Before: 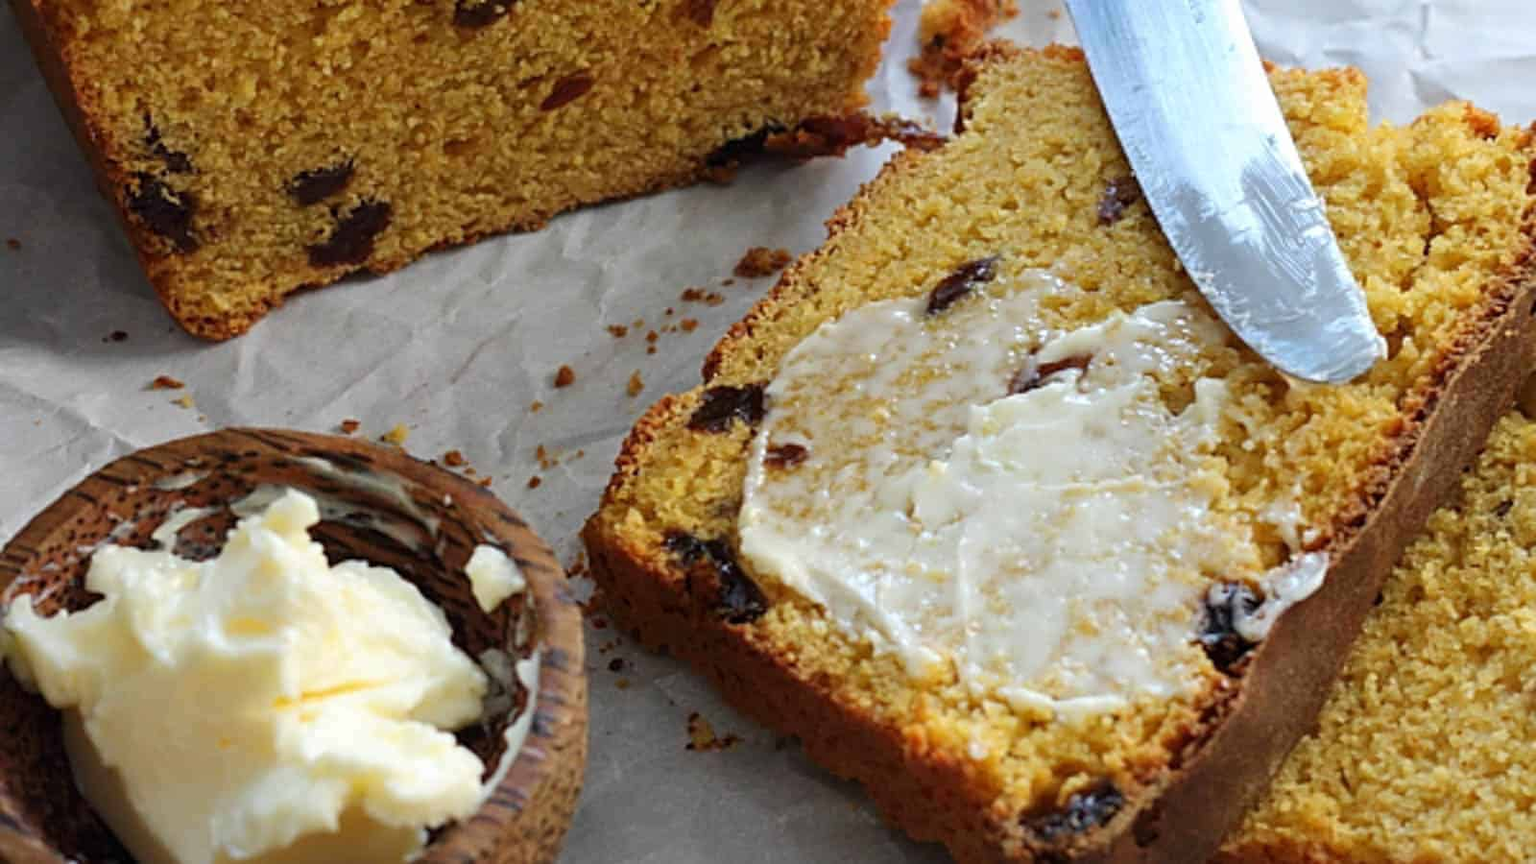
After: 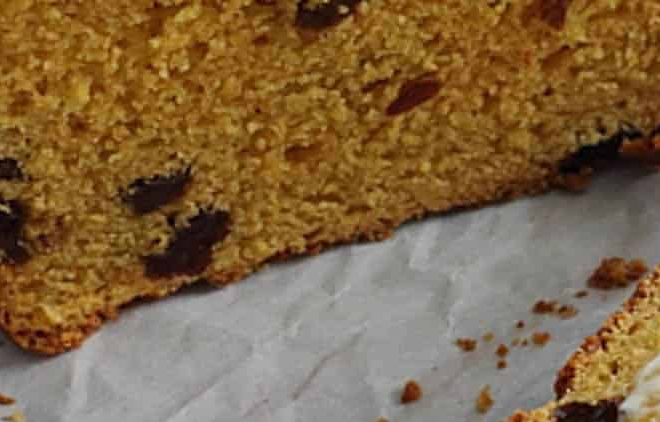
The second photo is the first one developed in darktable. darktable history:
crop and rotate: left 11.1%, top 0.061%, right 47.603%, bottom 52.966%
